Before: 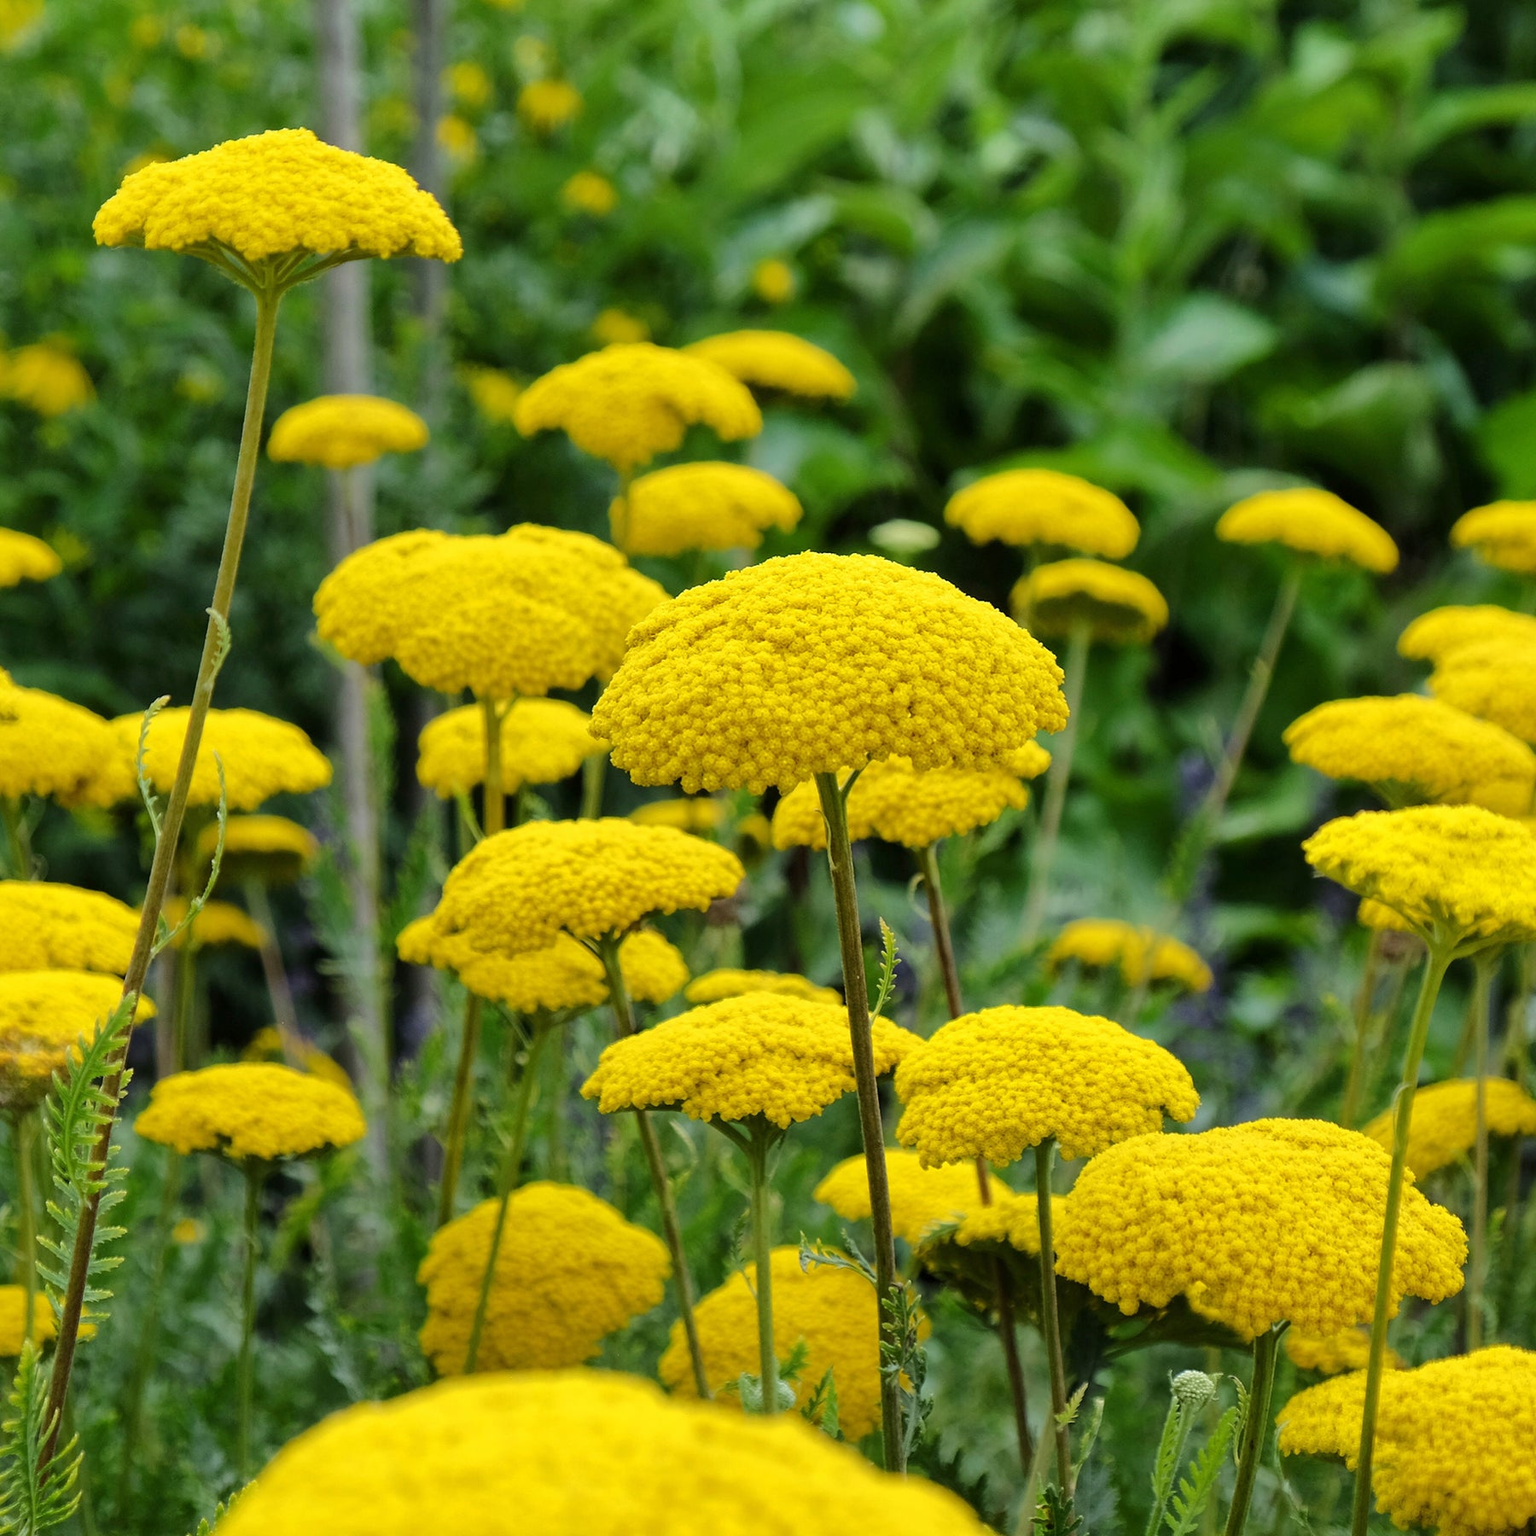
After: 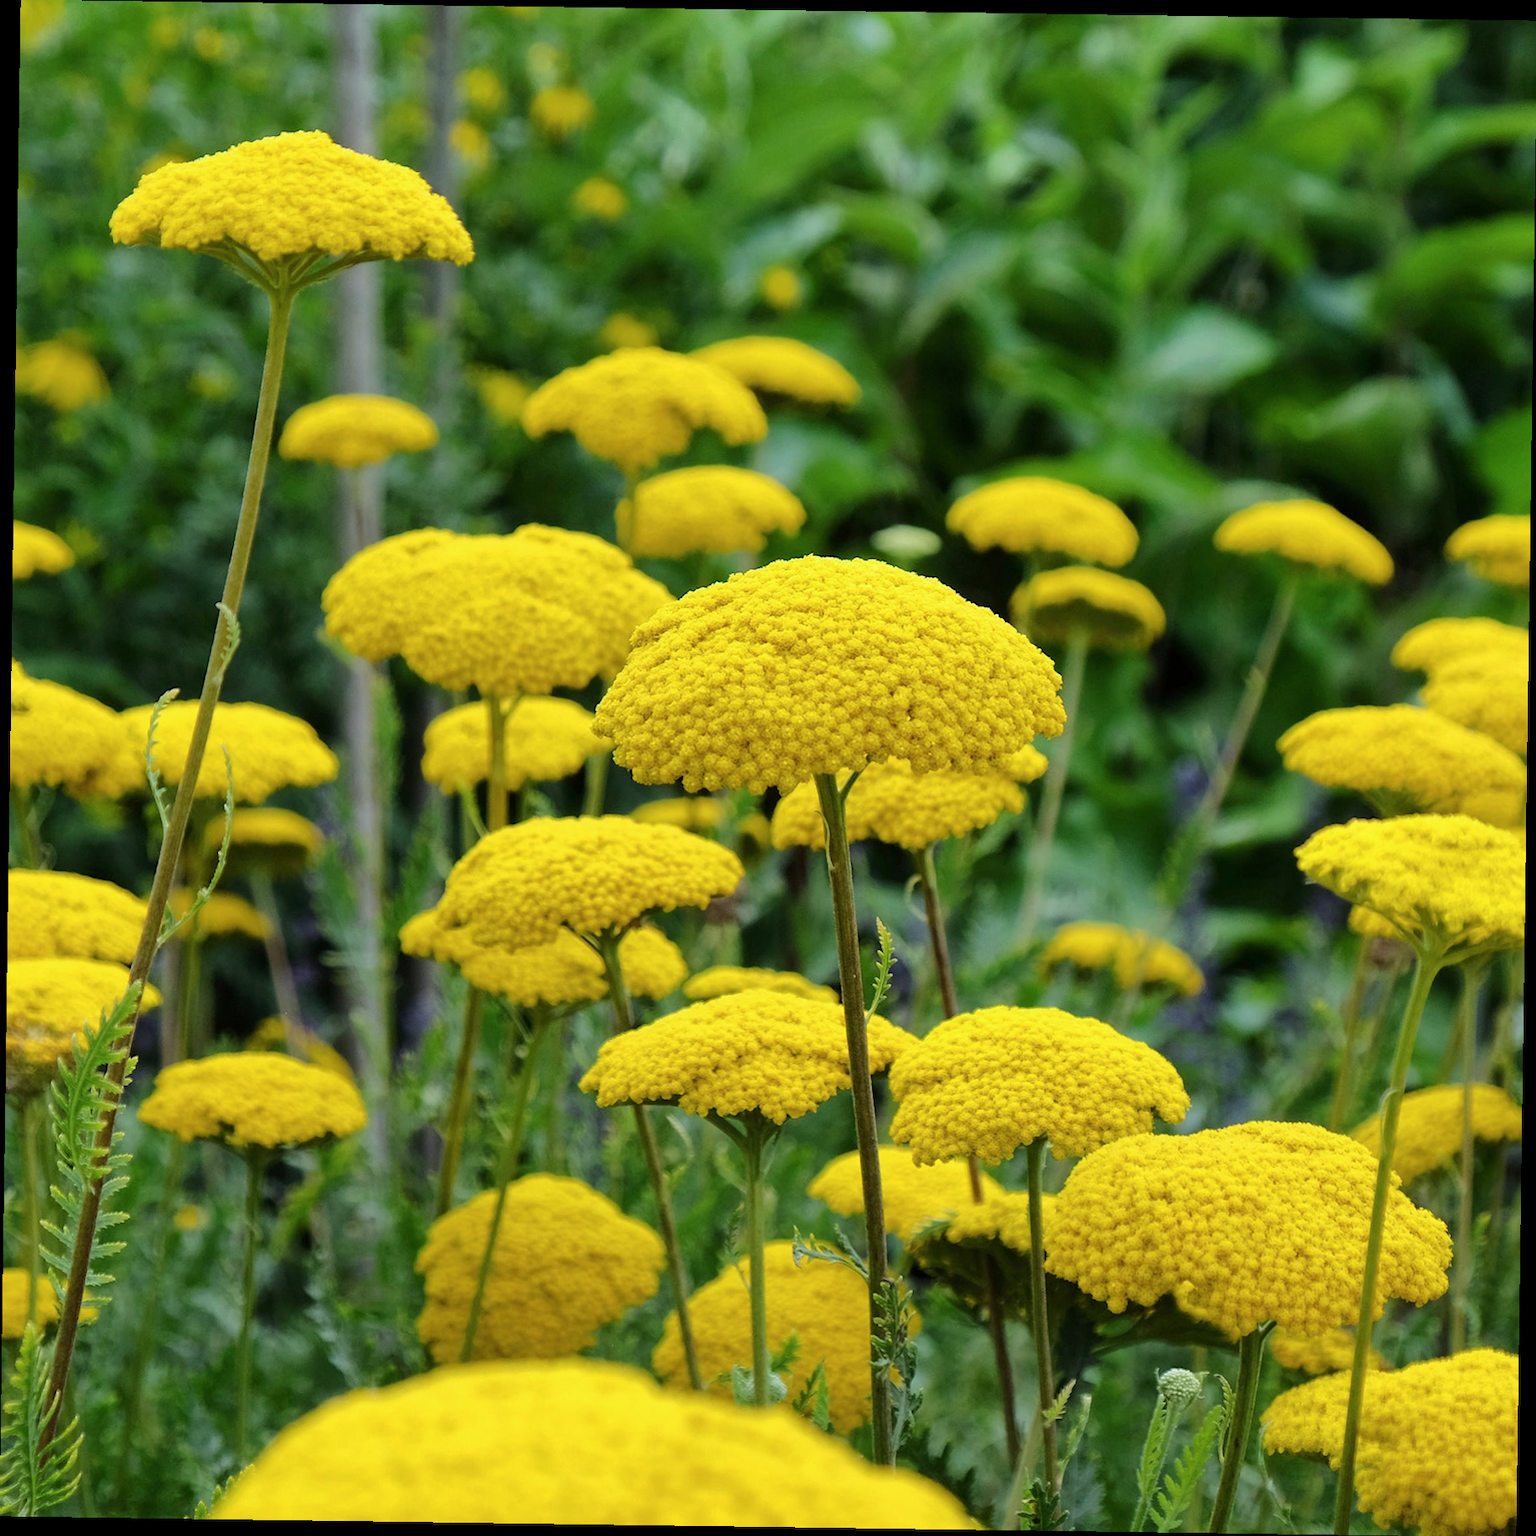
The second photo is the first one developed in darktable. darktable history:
rotate and perspective: rotation 0.8°, automatic cropping off
color calibration: x 0.355, y 0.367, temperature 4700.38 K
